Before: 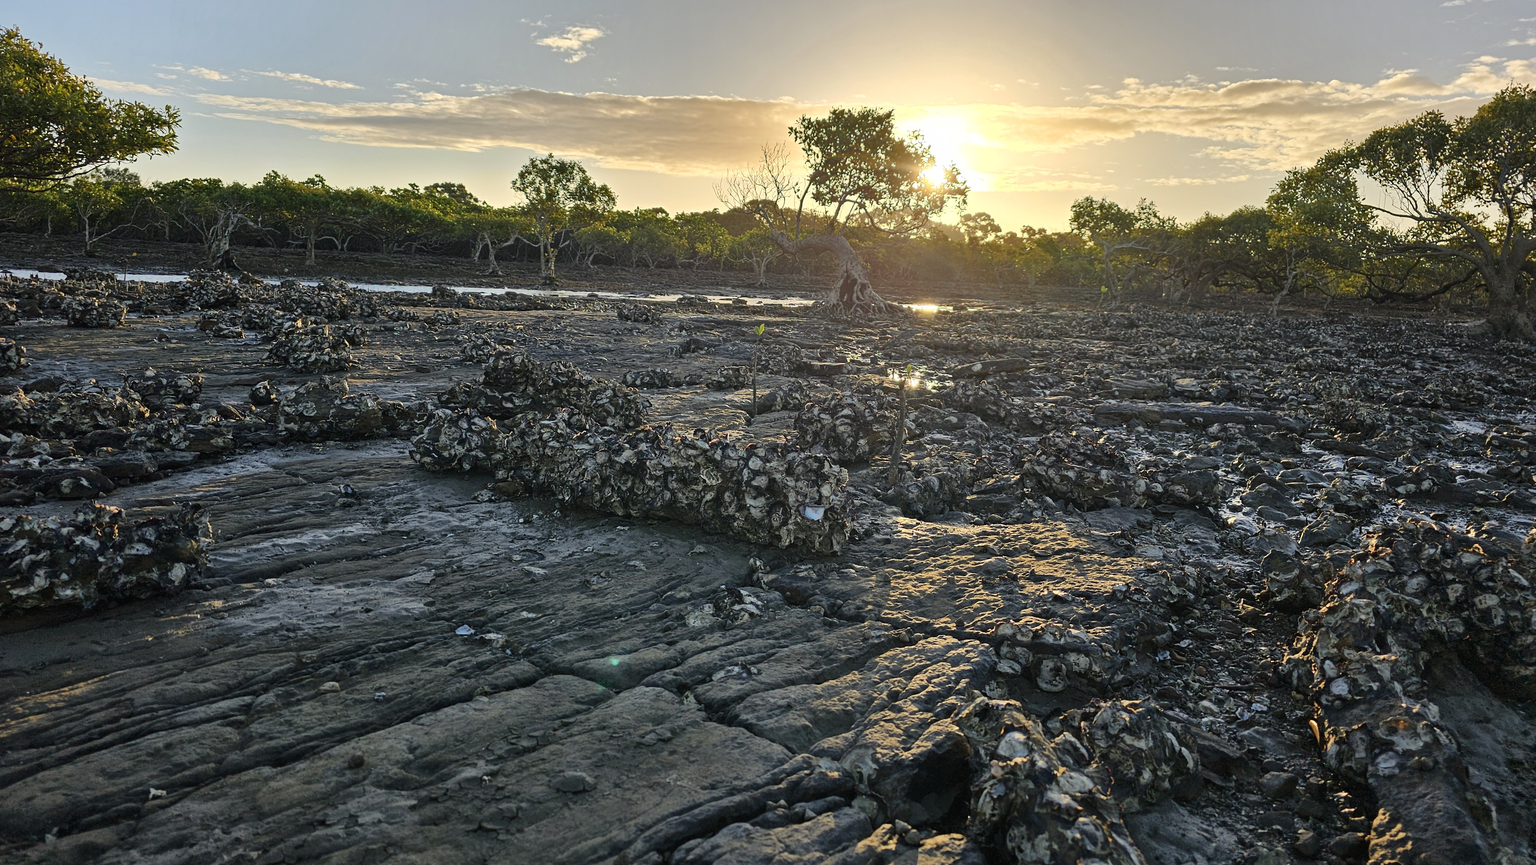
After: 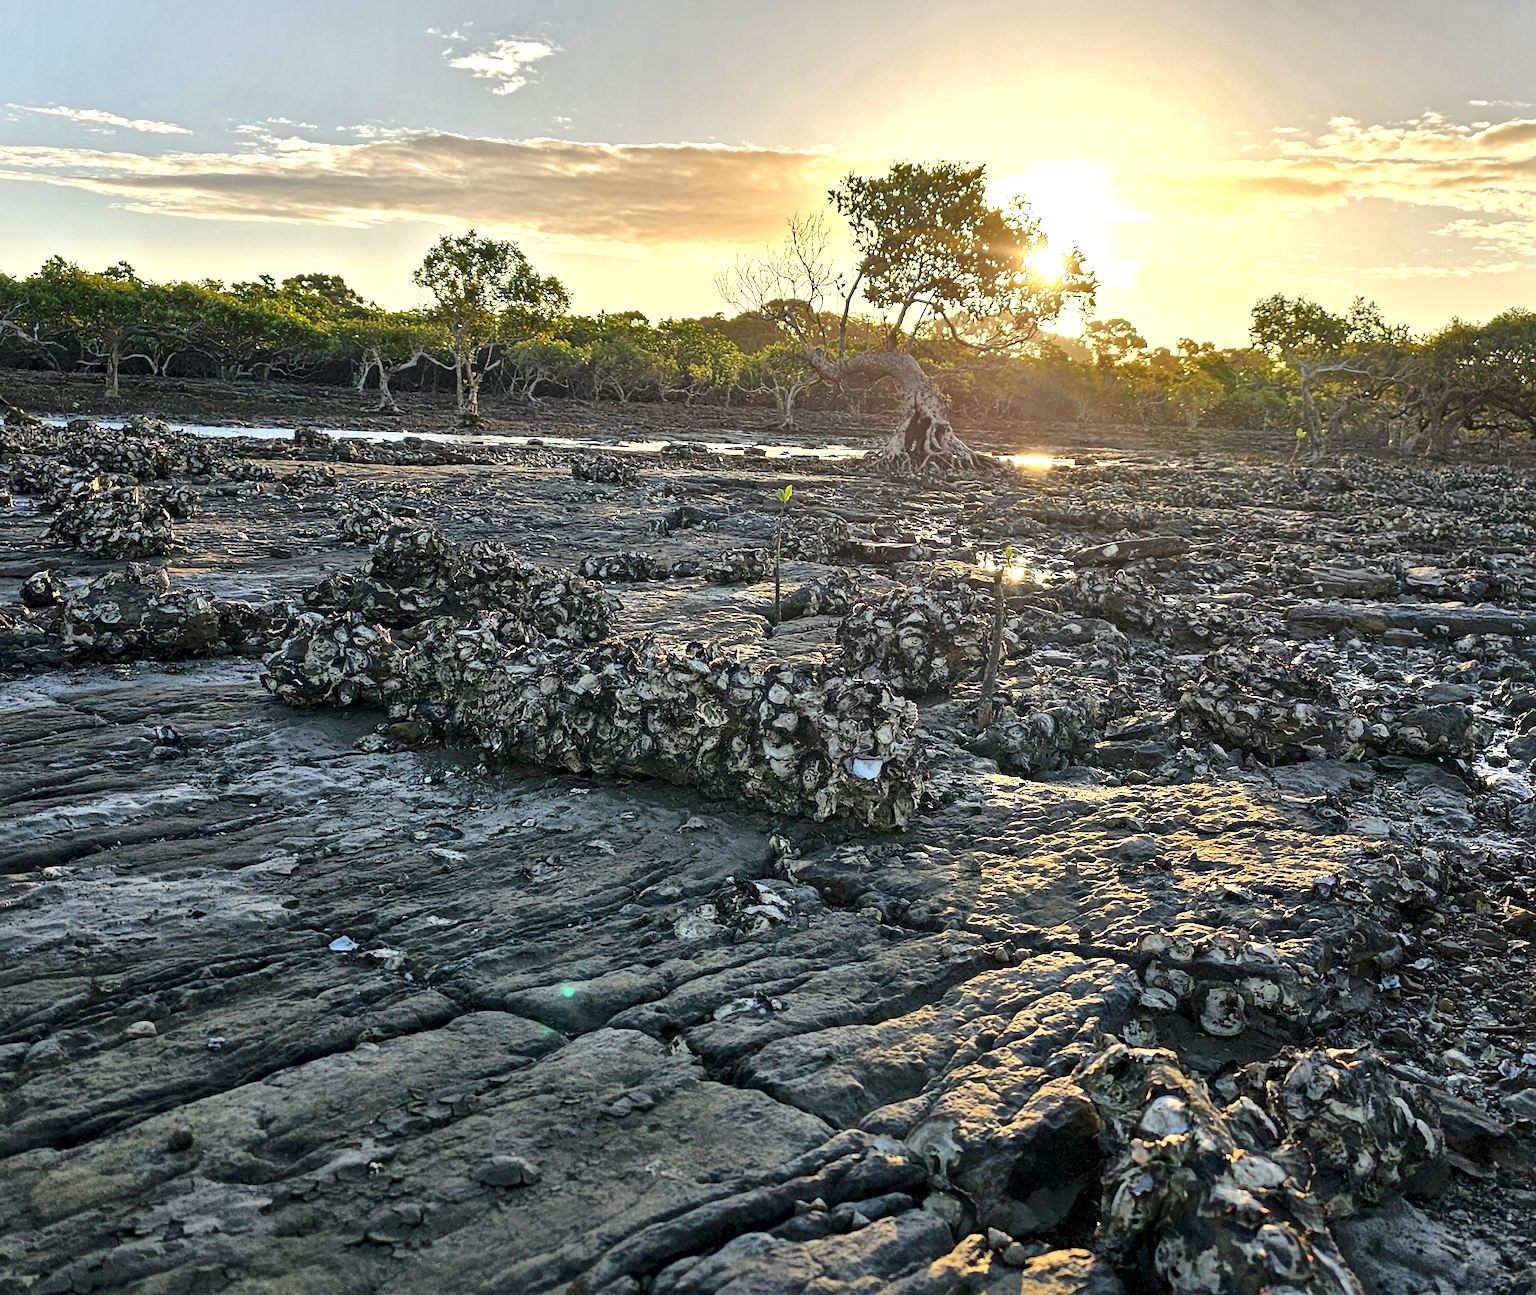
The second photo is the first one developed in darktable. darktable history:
crop: left 15.367%, right 17.874%
exposure: exposure 0.497 EV, compensate highlight preservation false
local contrast: mode bilateral grid, contrast 21, coarseness 49, detail 162%, midtone range 0.2
sharpen: amount 0.21
